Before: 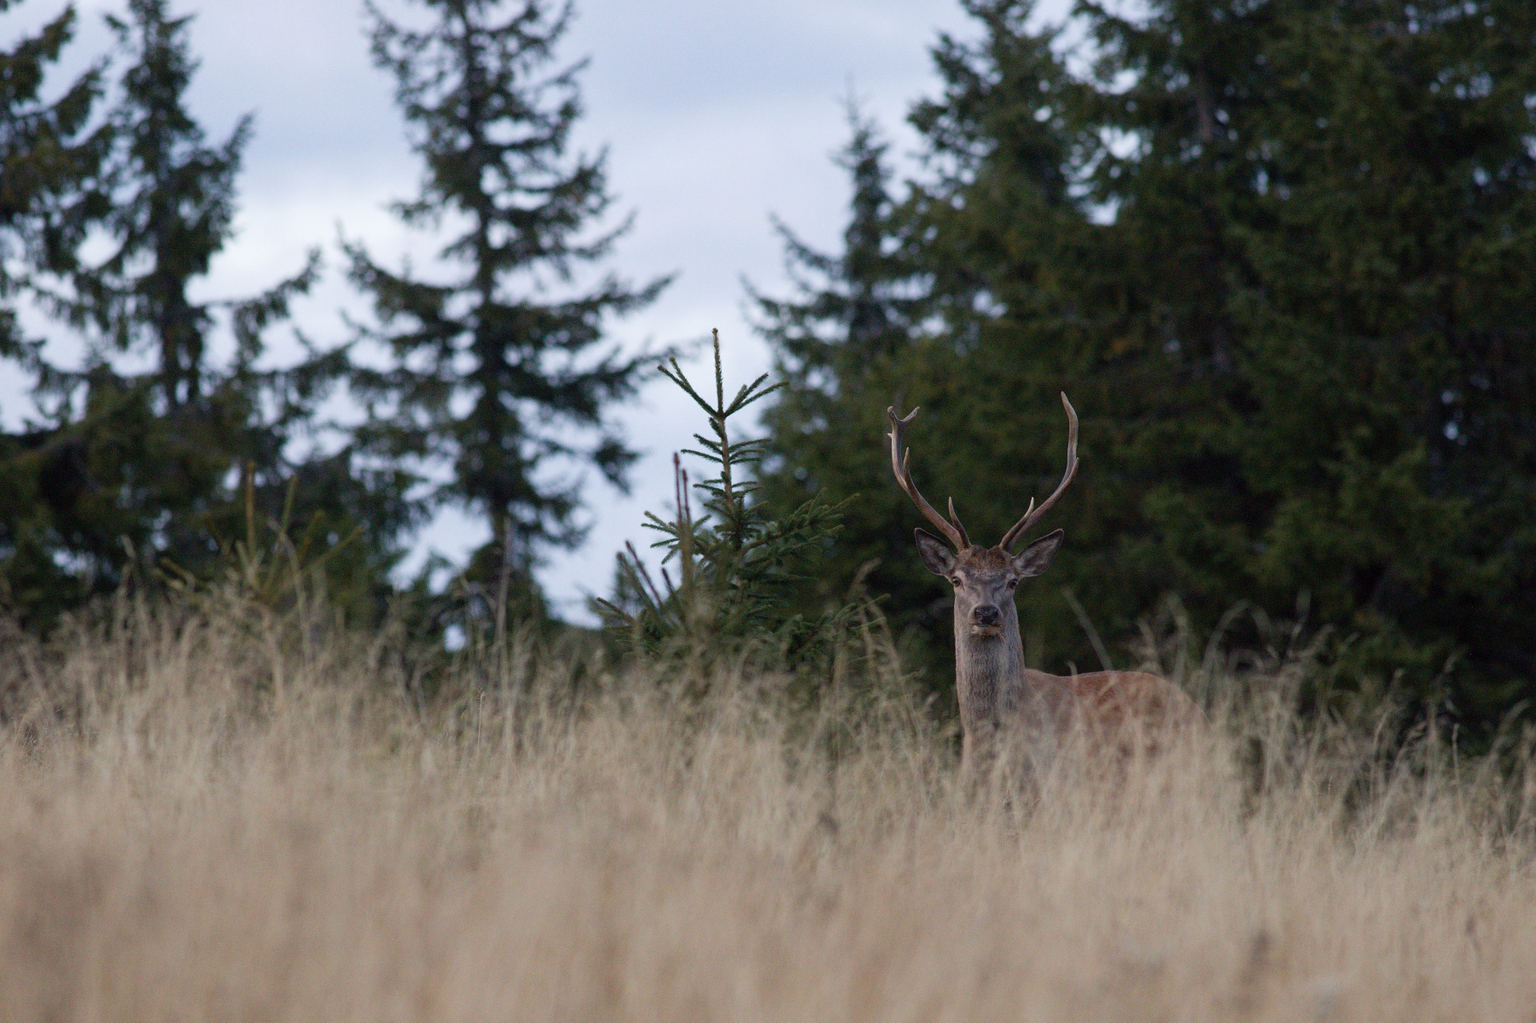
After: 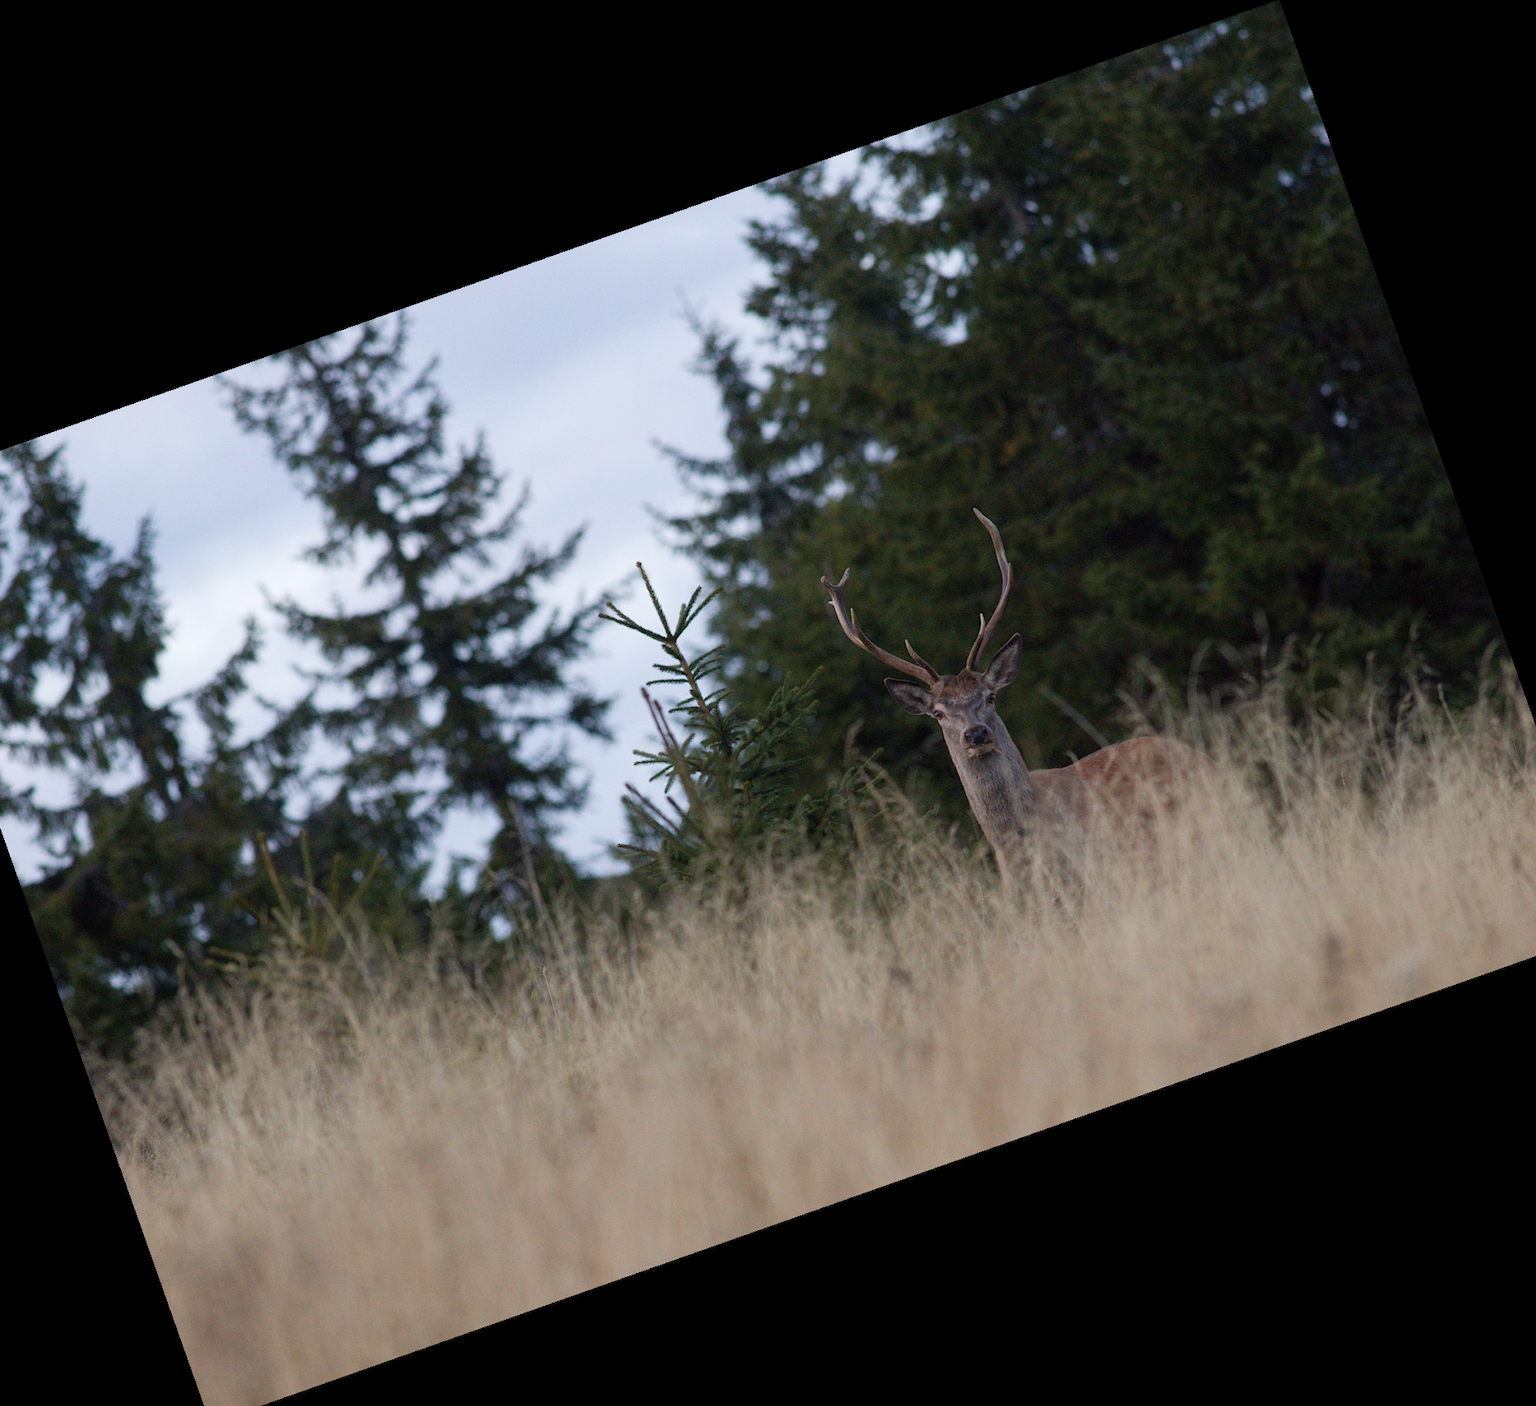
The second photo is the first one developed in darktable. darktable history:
bloom: size 3%, threshold 100%, strength 0%
crop and rotate: angle 19.43°, left 6.812%, right 4.125%, bottom 1.087%
